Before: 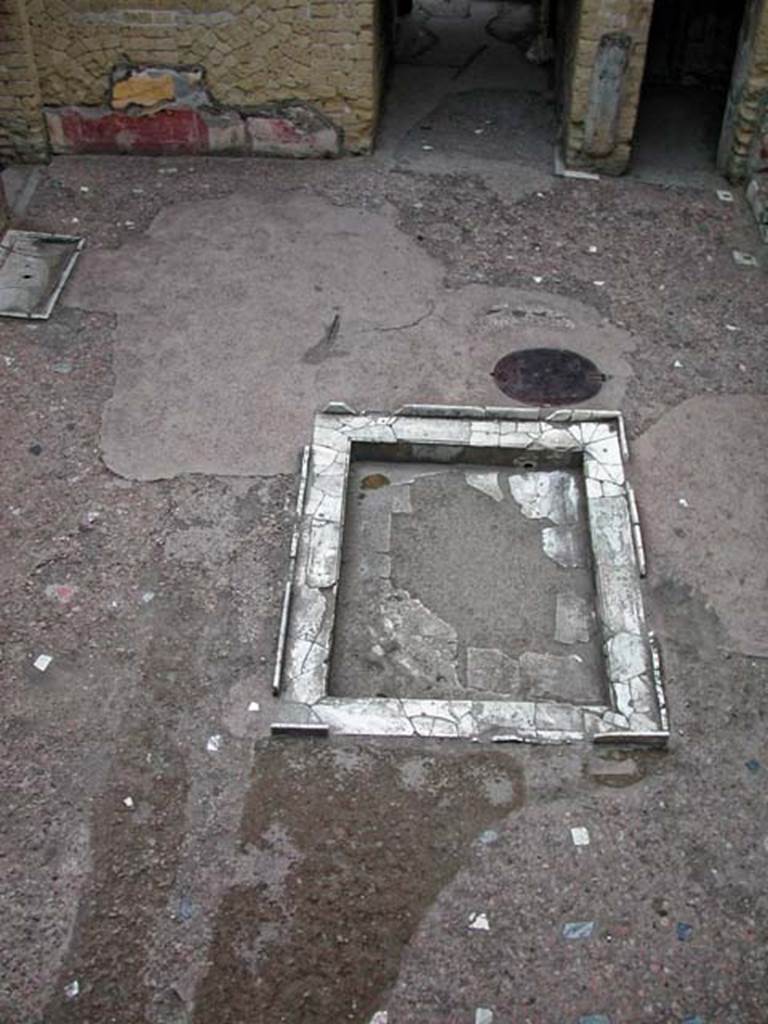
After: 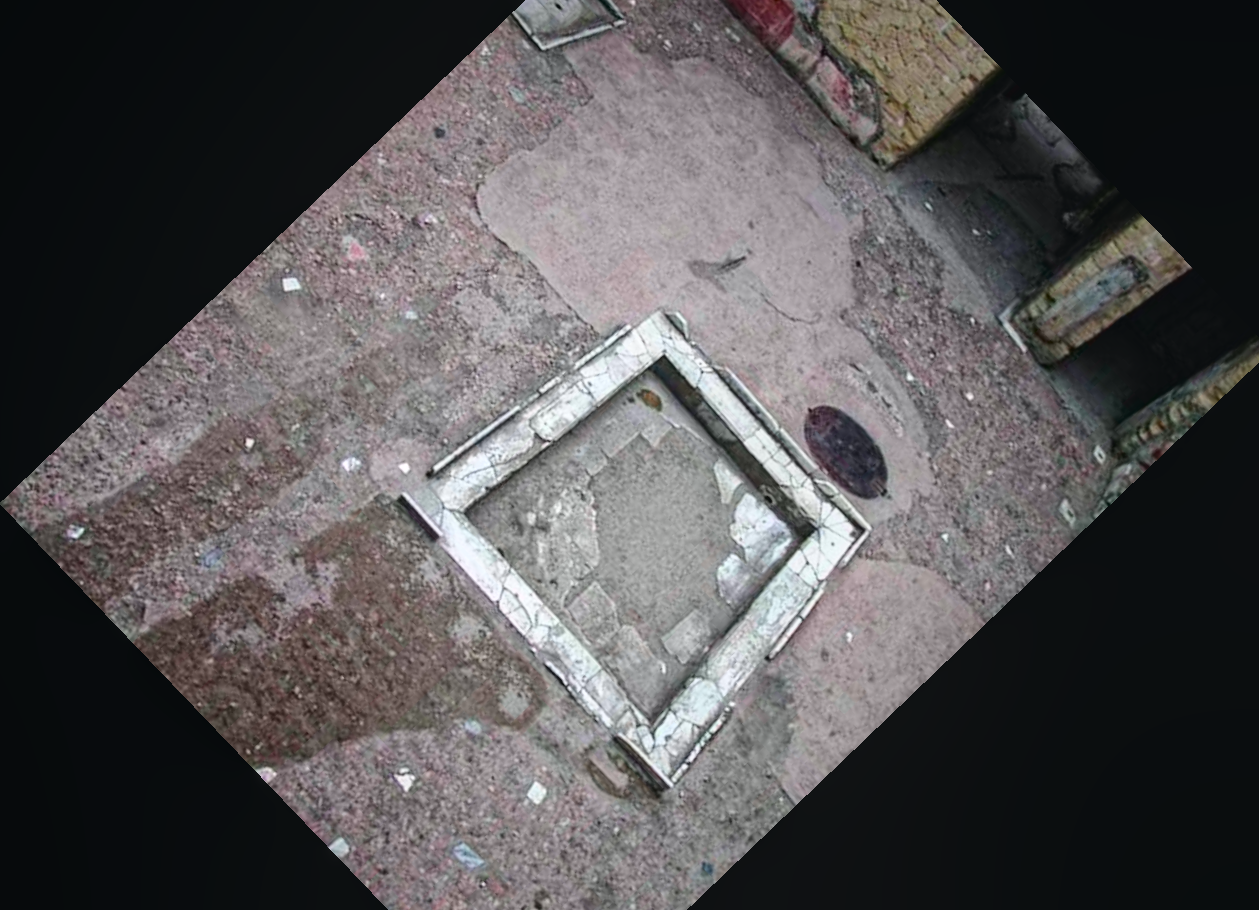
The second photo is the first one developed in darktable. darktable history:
local contrast: detail 110%
tone curve: curves: ch0 [(0, 0.023) (0.087, 0.065) (0.184, 0.168) (0.45, 0.54) (0.57, 0.683) (0.722, 0.825) (0.877, 0.948) (1, 1)]; ch1 [(0, 0) (0.388, 0.369) (0.44, 0.44) (0.489, 0.481) (0.534, 0.551) (0.657, 0.659) (1, 1)]; ch2 [(0, 0) (0.353, 0.317) (0.408, 0.427) (0.472, 0.46) (0.5, 0.496) (0.537, 0.539) (0.576, 0.592) (0.625, 0.631) (1, 1)], color space Lab, independent channels, preserve colors none
crop and rotate: angle -46.26°, top 16.234%, right 0.912%, bottom 11.704%
